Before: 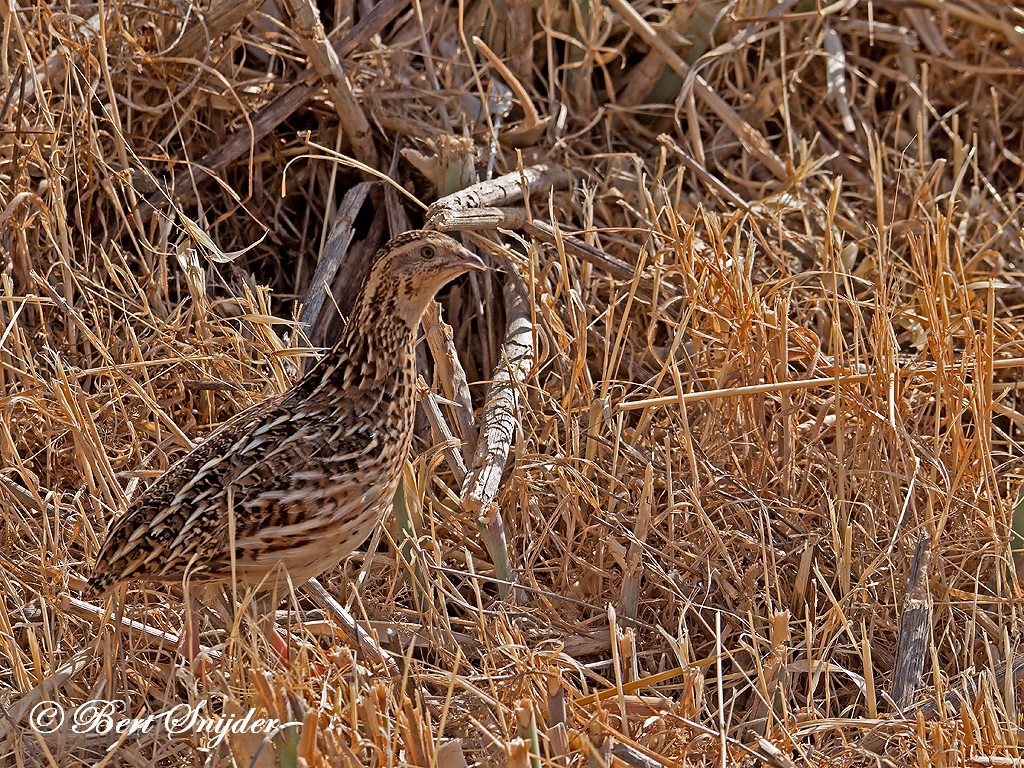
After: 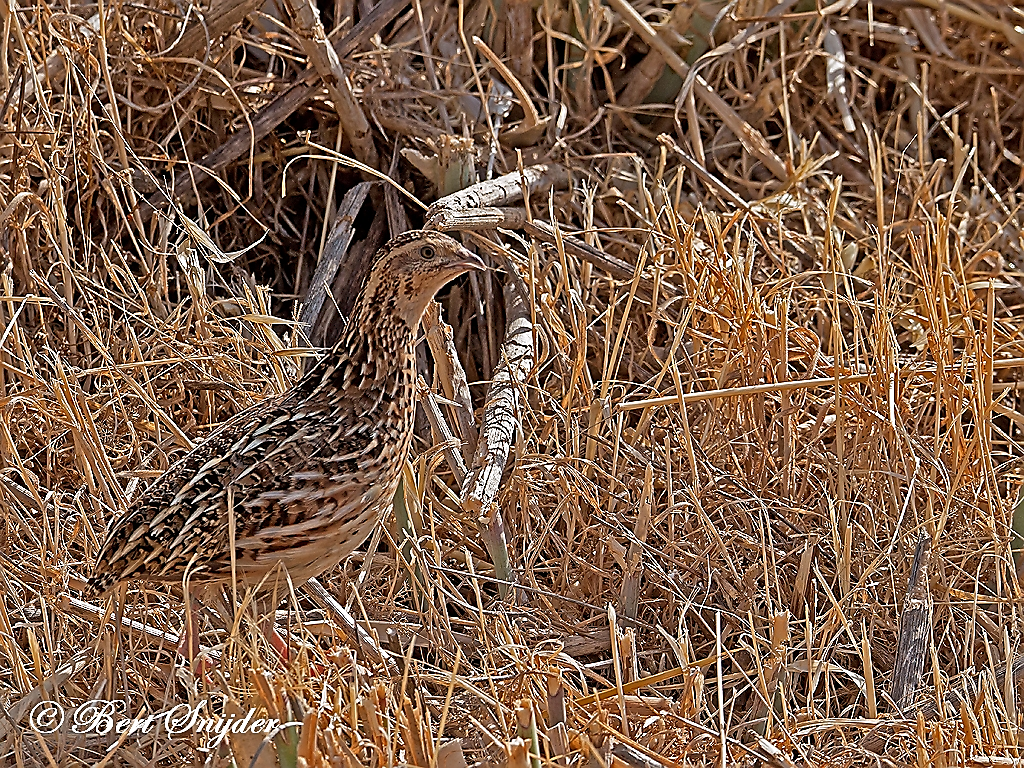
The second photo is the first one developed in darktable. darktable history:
sharpen: radius 1.369, amount 1.256, threshold 0.727
